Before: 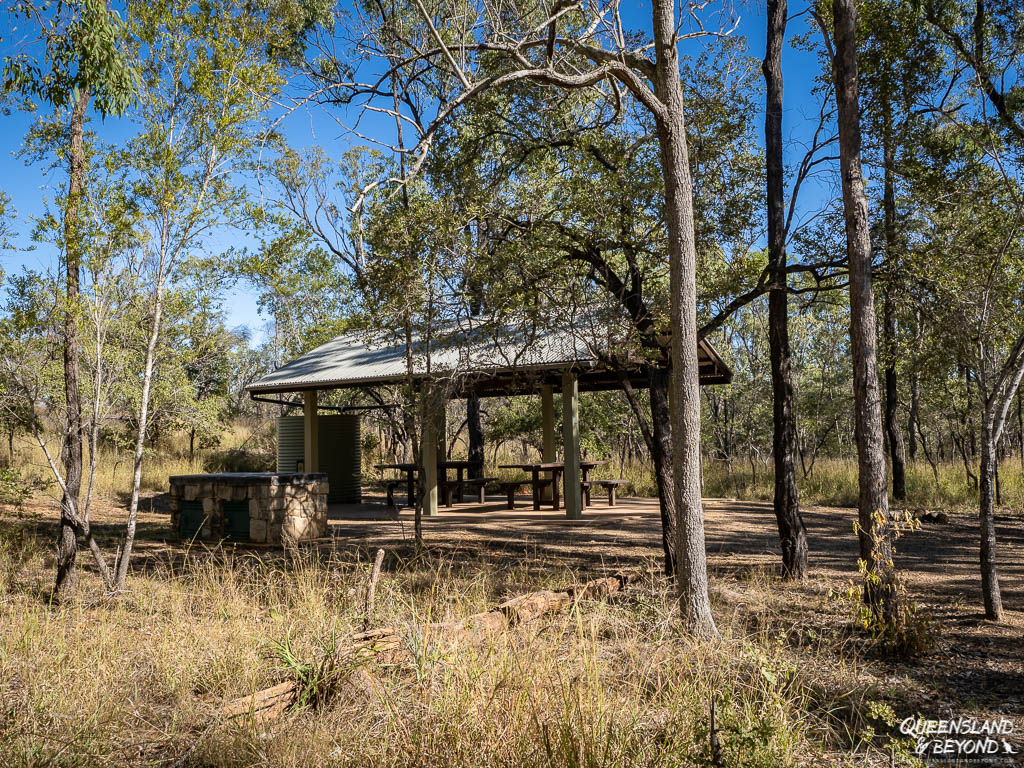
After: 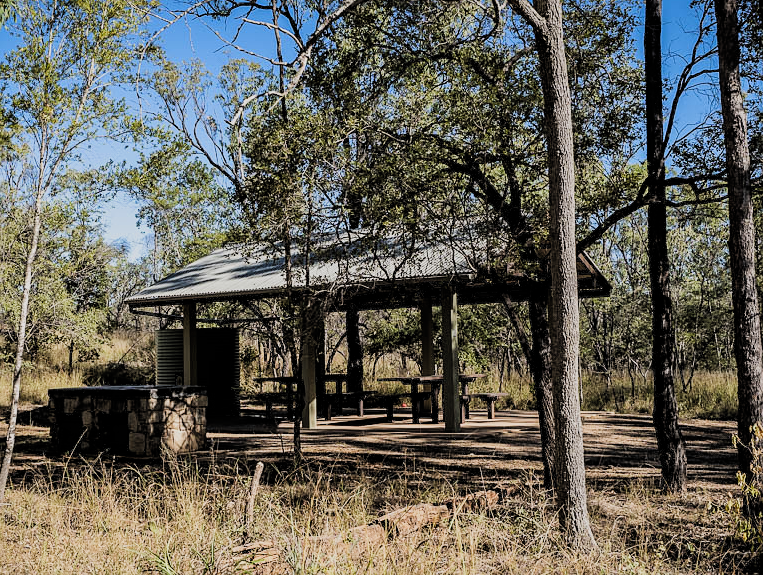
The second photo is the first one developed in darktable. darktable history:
filmic rgb: black relative exposure -5.08 EV, white relative exposure 3.99 EV, hardness 2.9, contrast 1.197, add noise in highlights 0.001, preserve chrominance luminance Y, color science v3 (2019), use custom middle-gray values true, contrast in highlights soft
sharpen: radius 1.236, amount 0.3, threshold 0.195
crop and rotate: left 11.889%, top 11.387%, right 13.555%, bottom 13.724%
